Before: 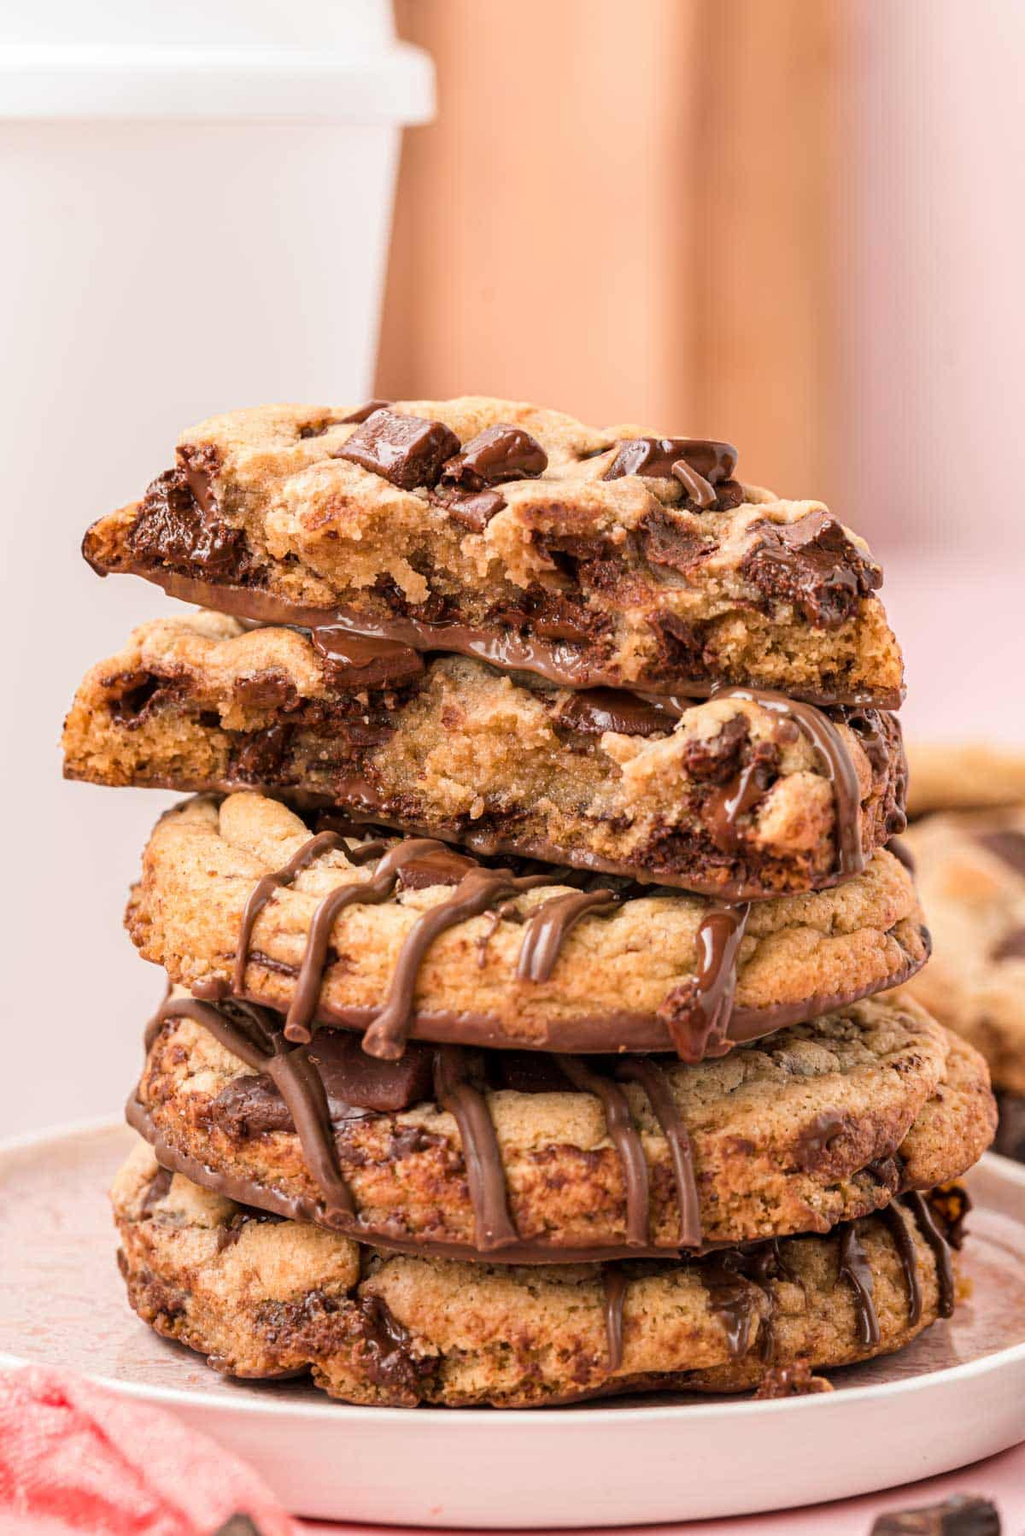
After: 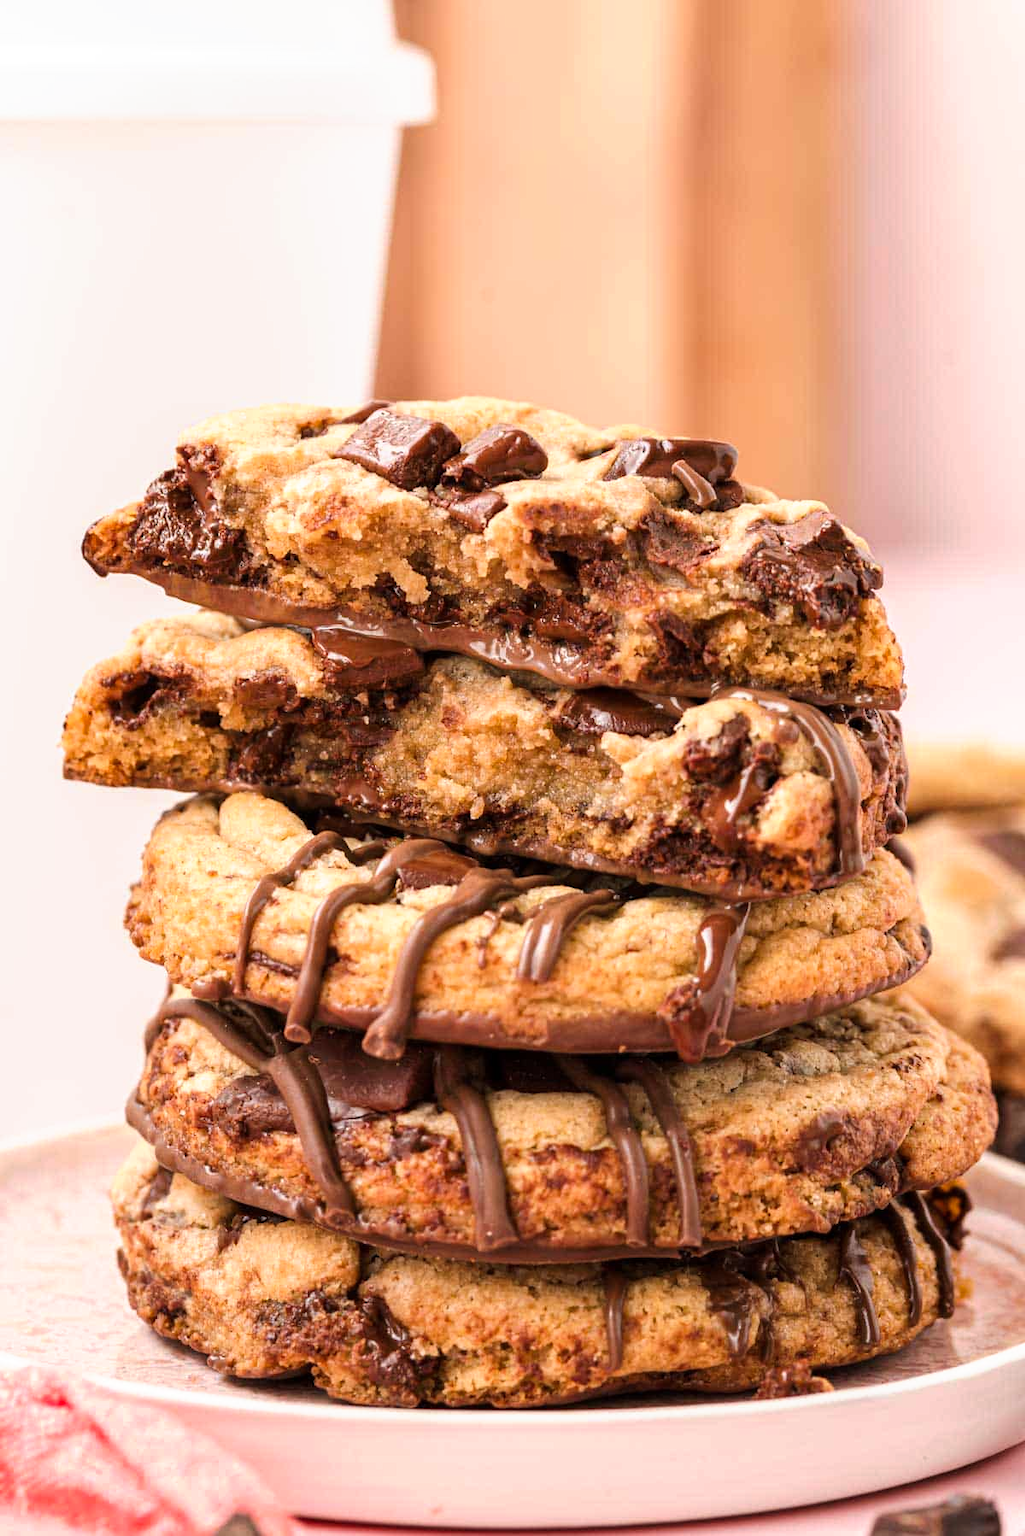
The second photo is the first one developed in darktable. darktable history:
tone curve: curves: ch0 [(0, 0) (0.003, 0.002) (0.011, 0.01) (0.025, 0.022) (0.044, 0.039) (0.069, 0.061) (0.1, 0.088) (0.136, 0.126) (0.177, 0.167) (0.224, 0.211) (0.277, 0.27) (0.335, 0.335) (0.399, 0.407) (0.468, 0.485) (0.543, 0.569) (0.623, 0.659) (0.709, 0.756) (0.801, 0.851) (0.898, 0.961) (1, 1)], preserve colors none
